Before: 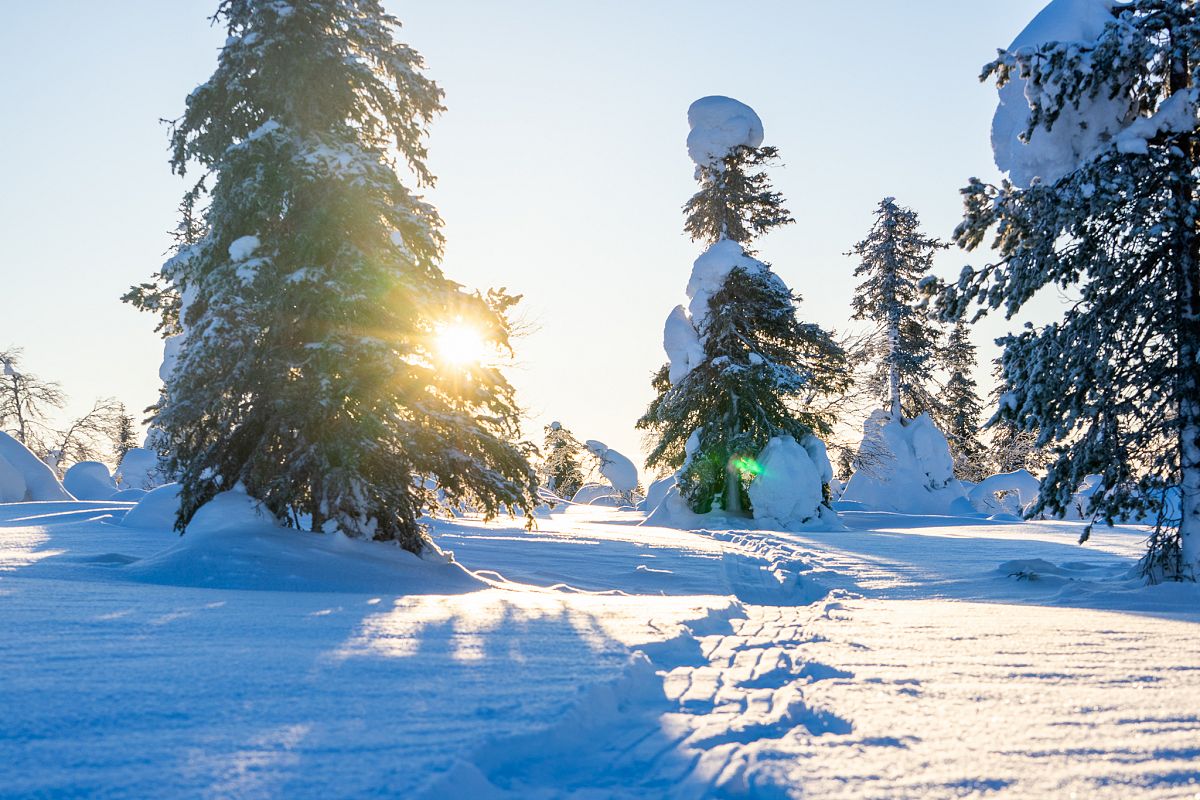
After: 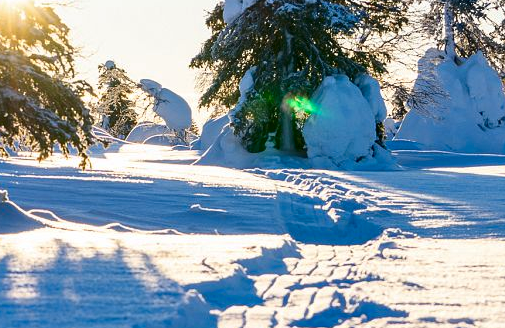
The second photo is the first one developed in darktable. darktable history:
contrast brightness saturation: contrast 0.07, brightness -0.14, saturation 0.11
crop: left 37.221%, top 45.169%, right 20.63%, bottom 13.777%
